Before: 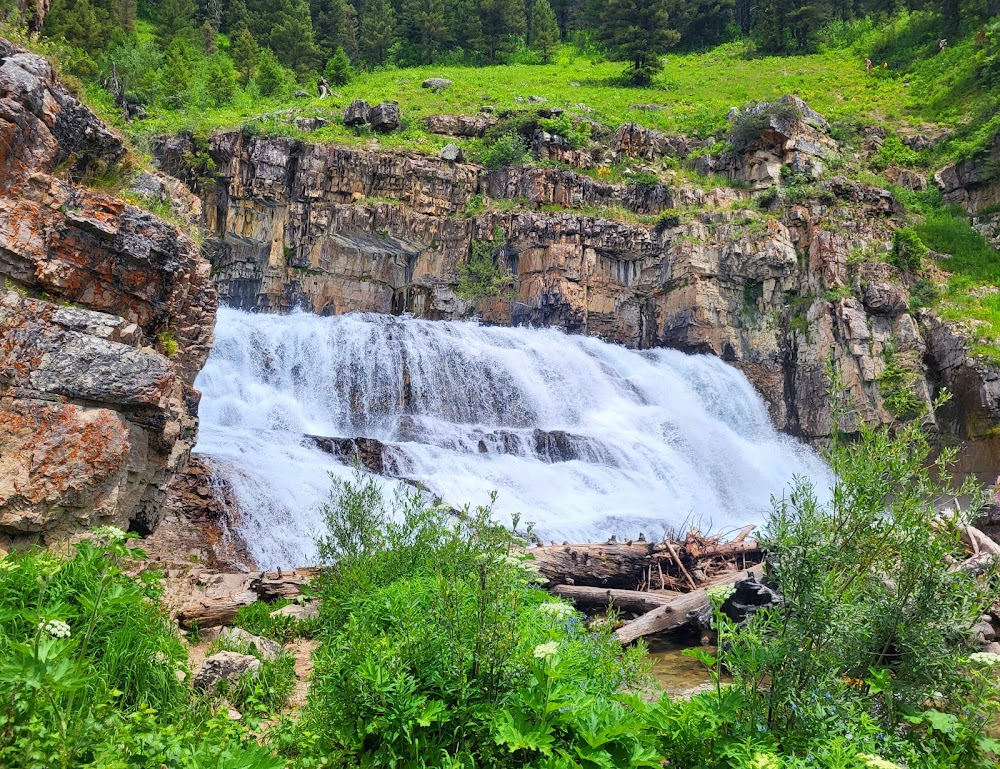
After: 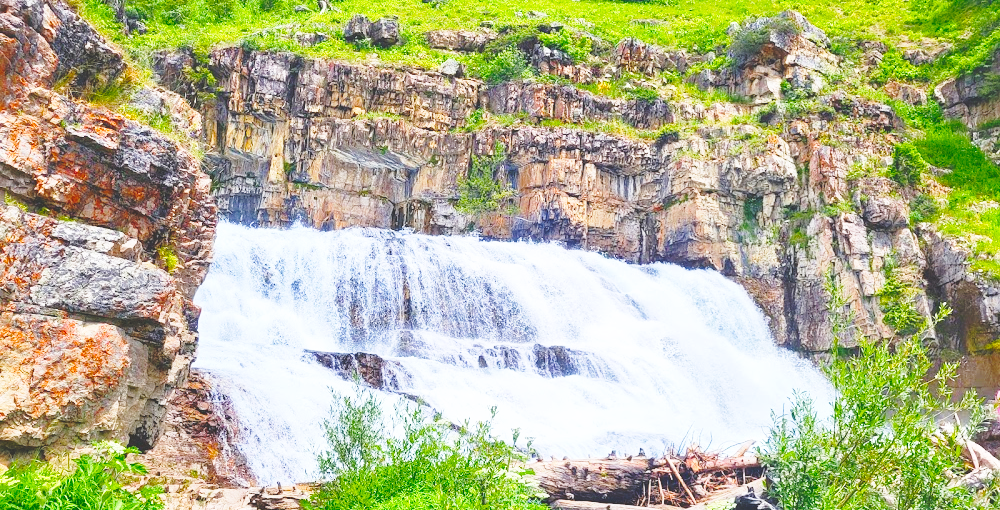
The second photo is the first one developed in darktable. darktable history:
color balance rgb: perceptual saturation grading › global saturation 44.711%, perceptual saturation grading › highlights -50.463%, perceptual saturation grading › shadows 30.524%, global vibrance 25.308%
base curve: curves: ch0 [(0, 0) (0.028, 0.03) (0.105, 0.232) (0.387, 0.748) (0.754, 0.968) (1, 1)], preserve colors none
crop: top 11.162%, bottom 22.444%
exposure: black level correction -0.029, compensate highlight preservation false
